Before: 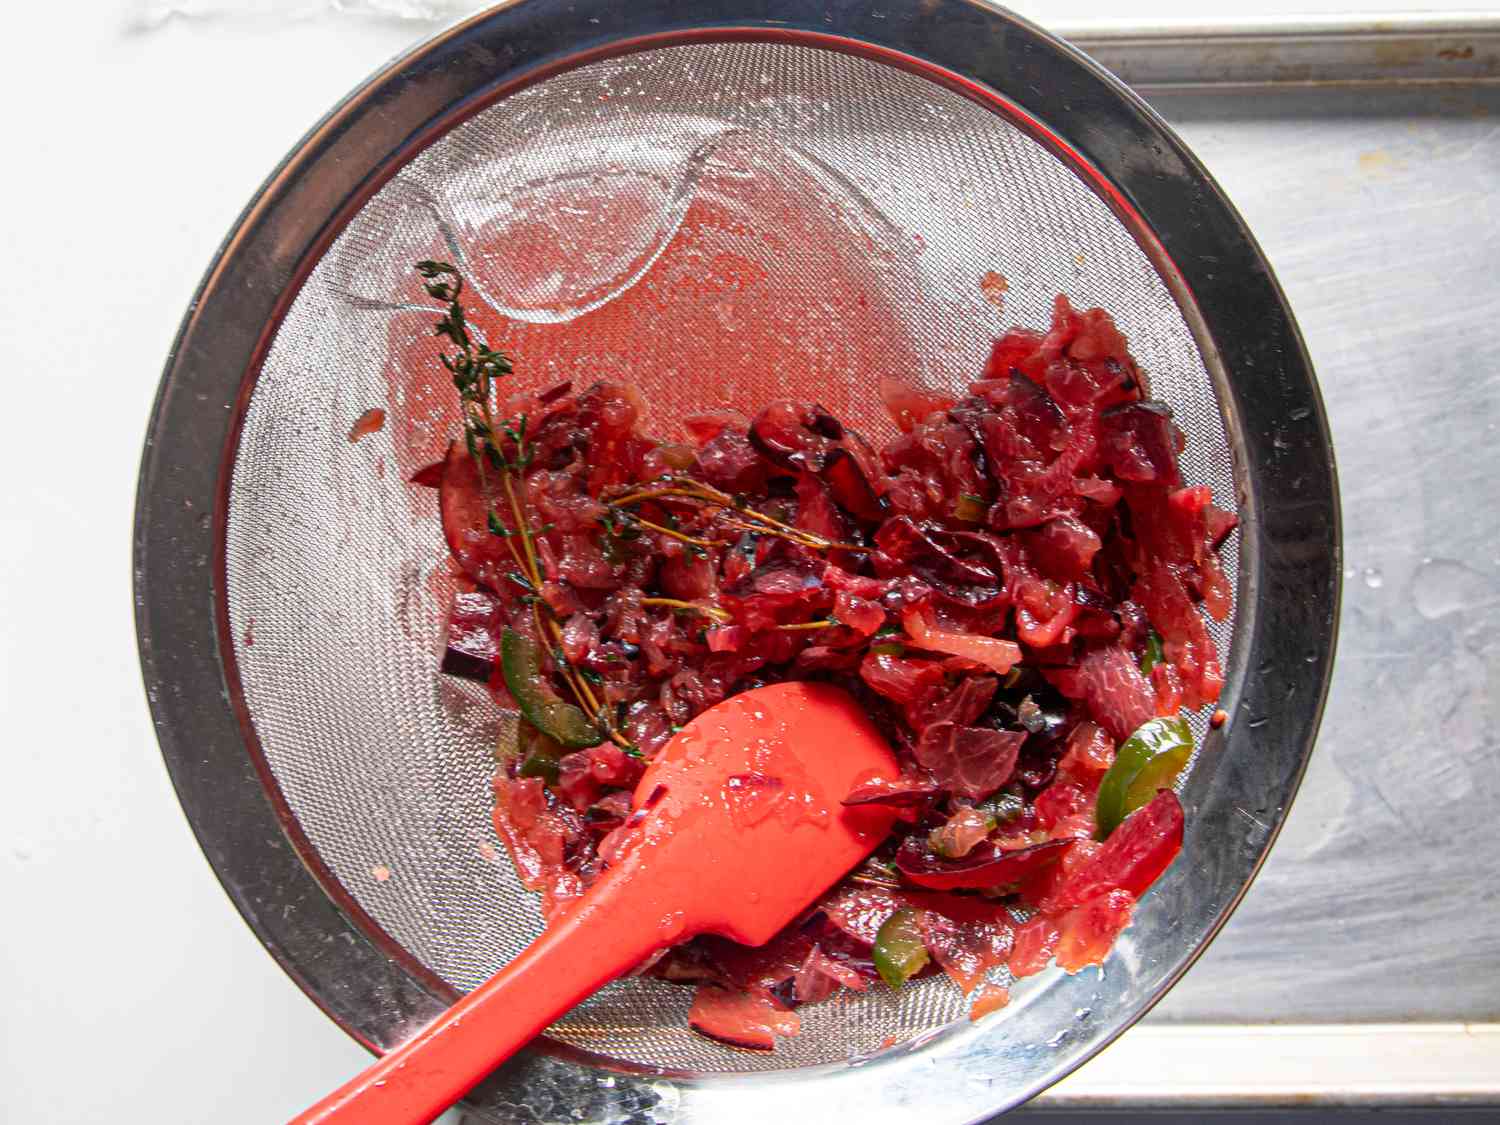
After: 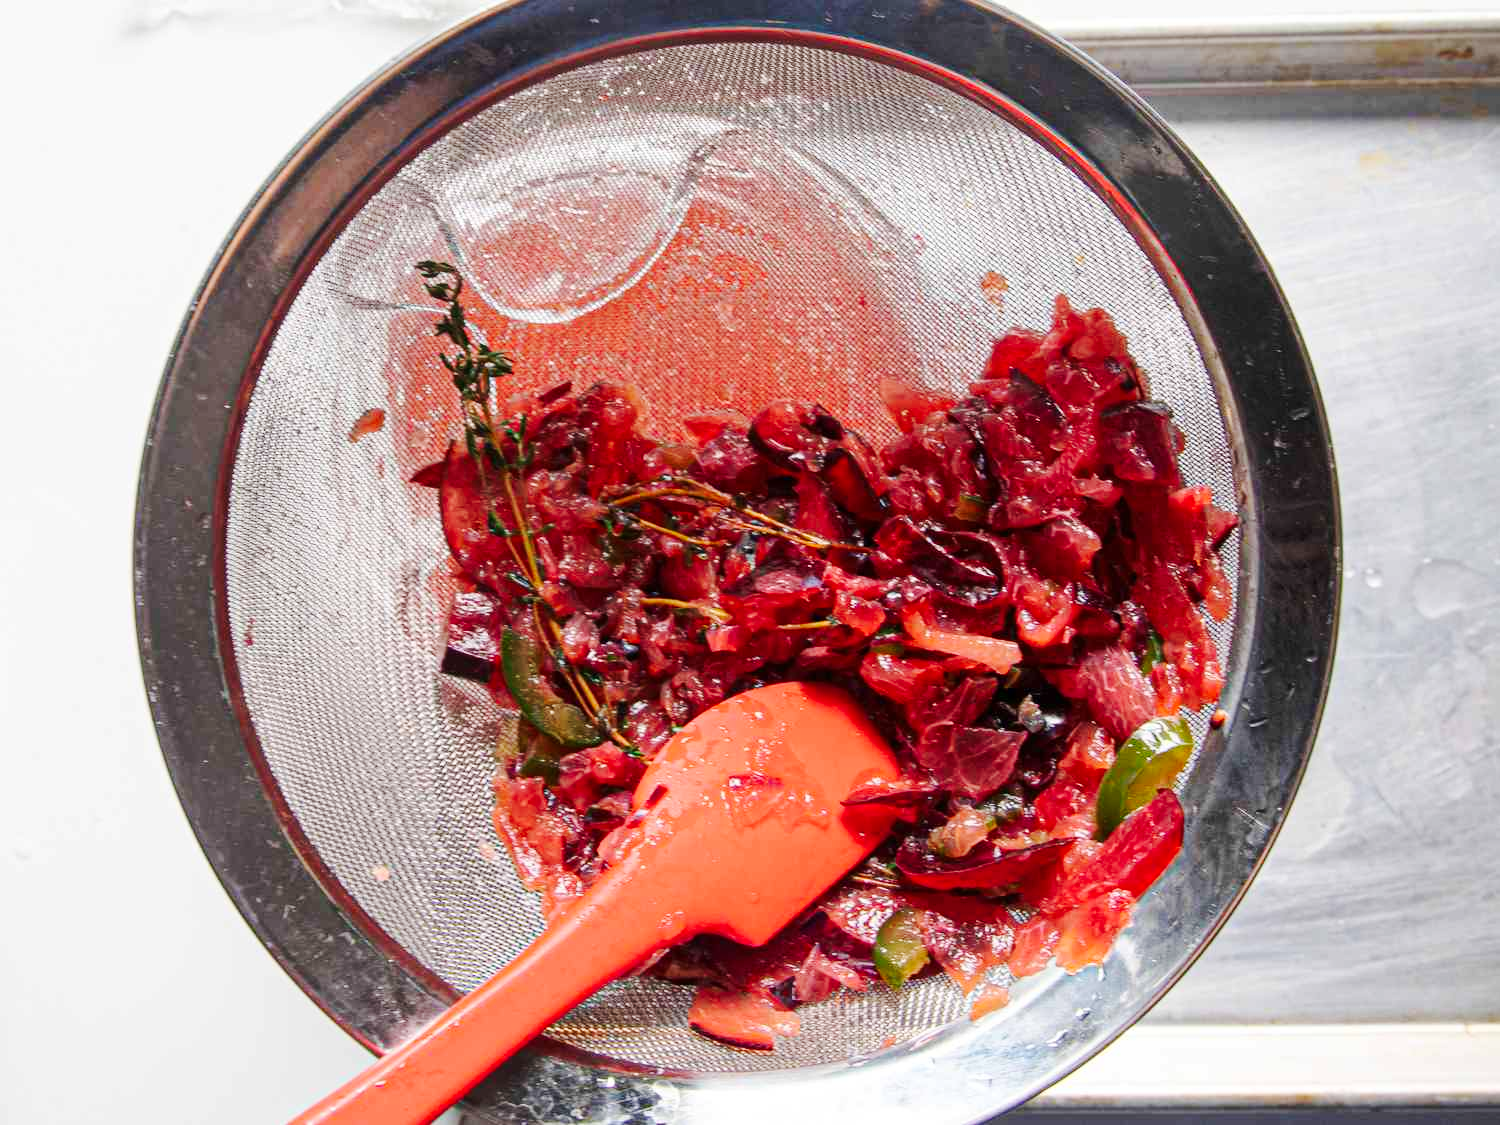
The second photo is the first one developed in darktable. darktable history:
tone curve: curves: ch0 [(0, 0) (0.239, 0.248) (0.508, 0.606) (0.828, 0.878) (1, 1)]; ch1 [(0, 0) (0.401, 0.42) (0.45, 0.464) (0.492, 0.498) (0.511, 0.507) (0.561, 0.549) (0.688, 0.726) (1, 1)]; ch2 [(0, 0) (0.411, 0.433) (0.5, 0.504) (0.545, 0.574) (1, 1)], preserve colors none
